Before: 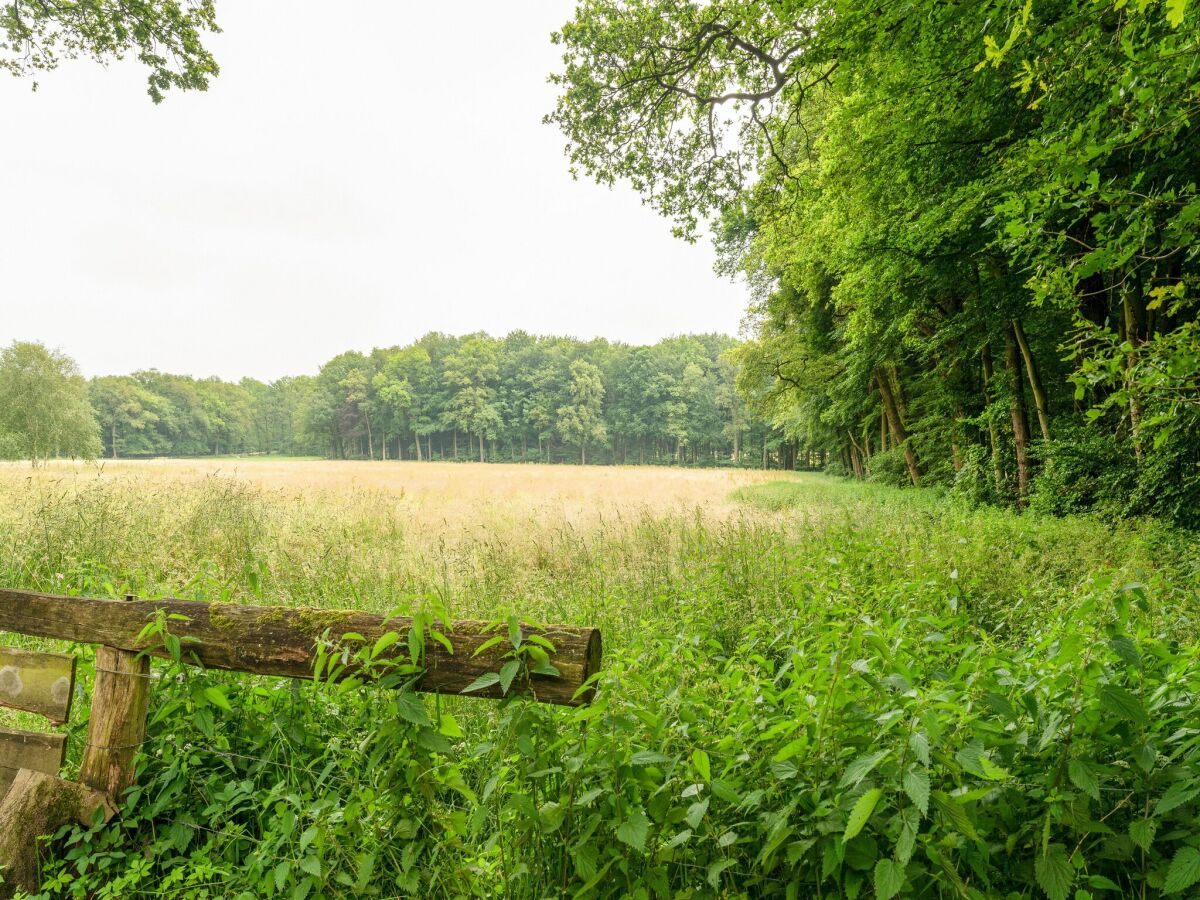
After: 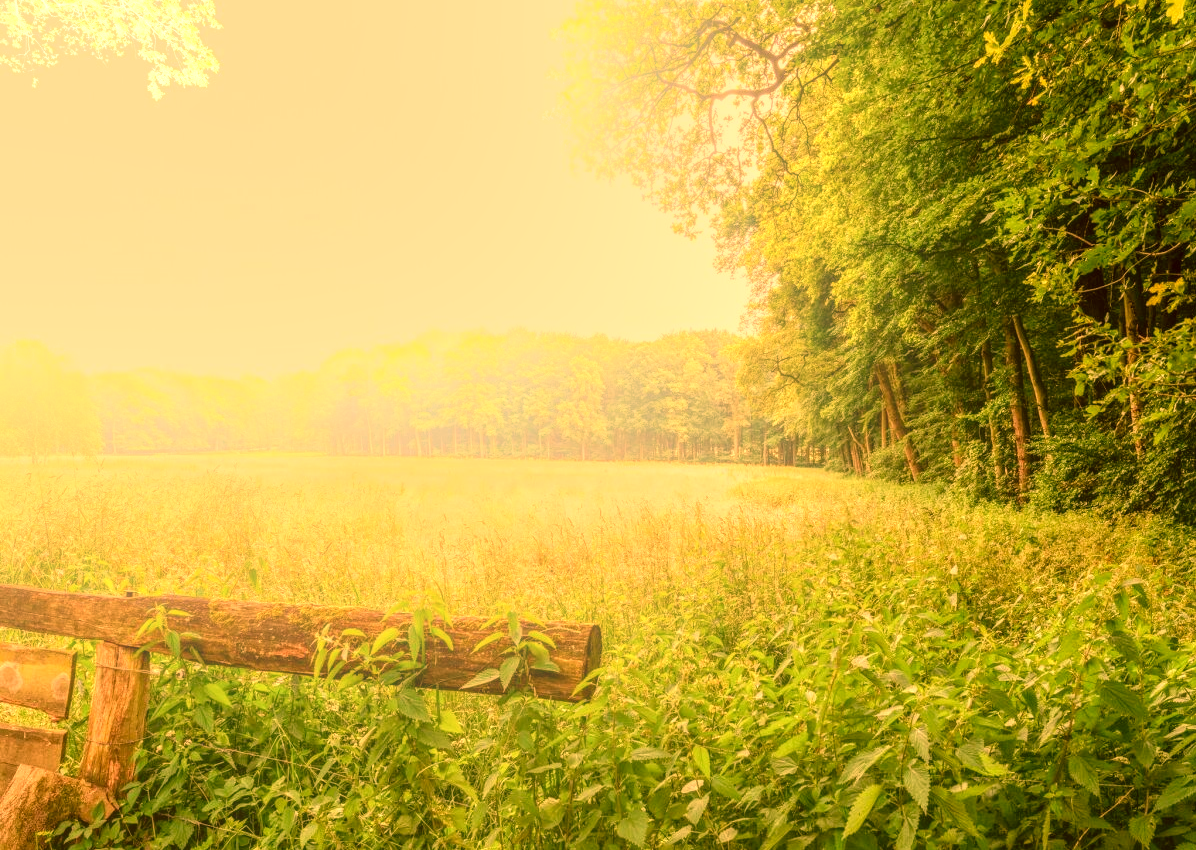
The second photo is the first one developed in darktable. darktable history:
crop: top 0.448%, right 0.264%, bottom 5.045%
bloom: size 38%, threshold 95%, strength 30%
local contrast: on, module defaults
white balance: red 1.467, blue 0.684
color correction: highlights a* -0.482, highlights b* 0.161, shadows a* 4.66, shadows b* 20.72
